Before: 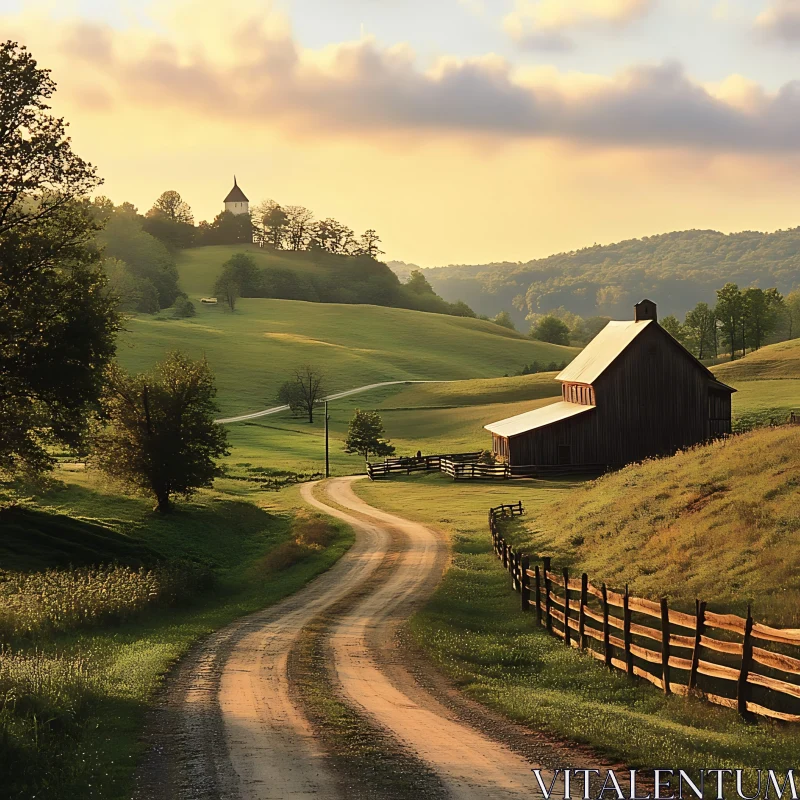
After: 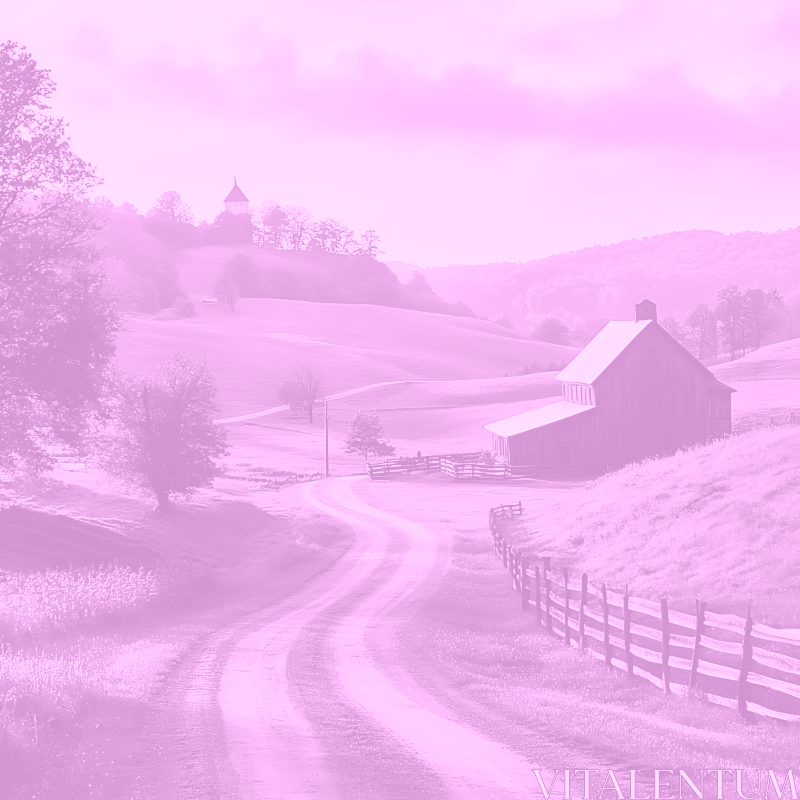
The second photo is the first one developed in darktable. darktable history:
colorize: hue 331.2°, saturation 69%, source mix 30.28%, lightness 69.02%, version 1
color balance: output saturation 110%
shadows and highlights: shadows 49, highlights -41, soften with gaussian
